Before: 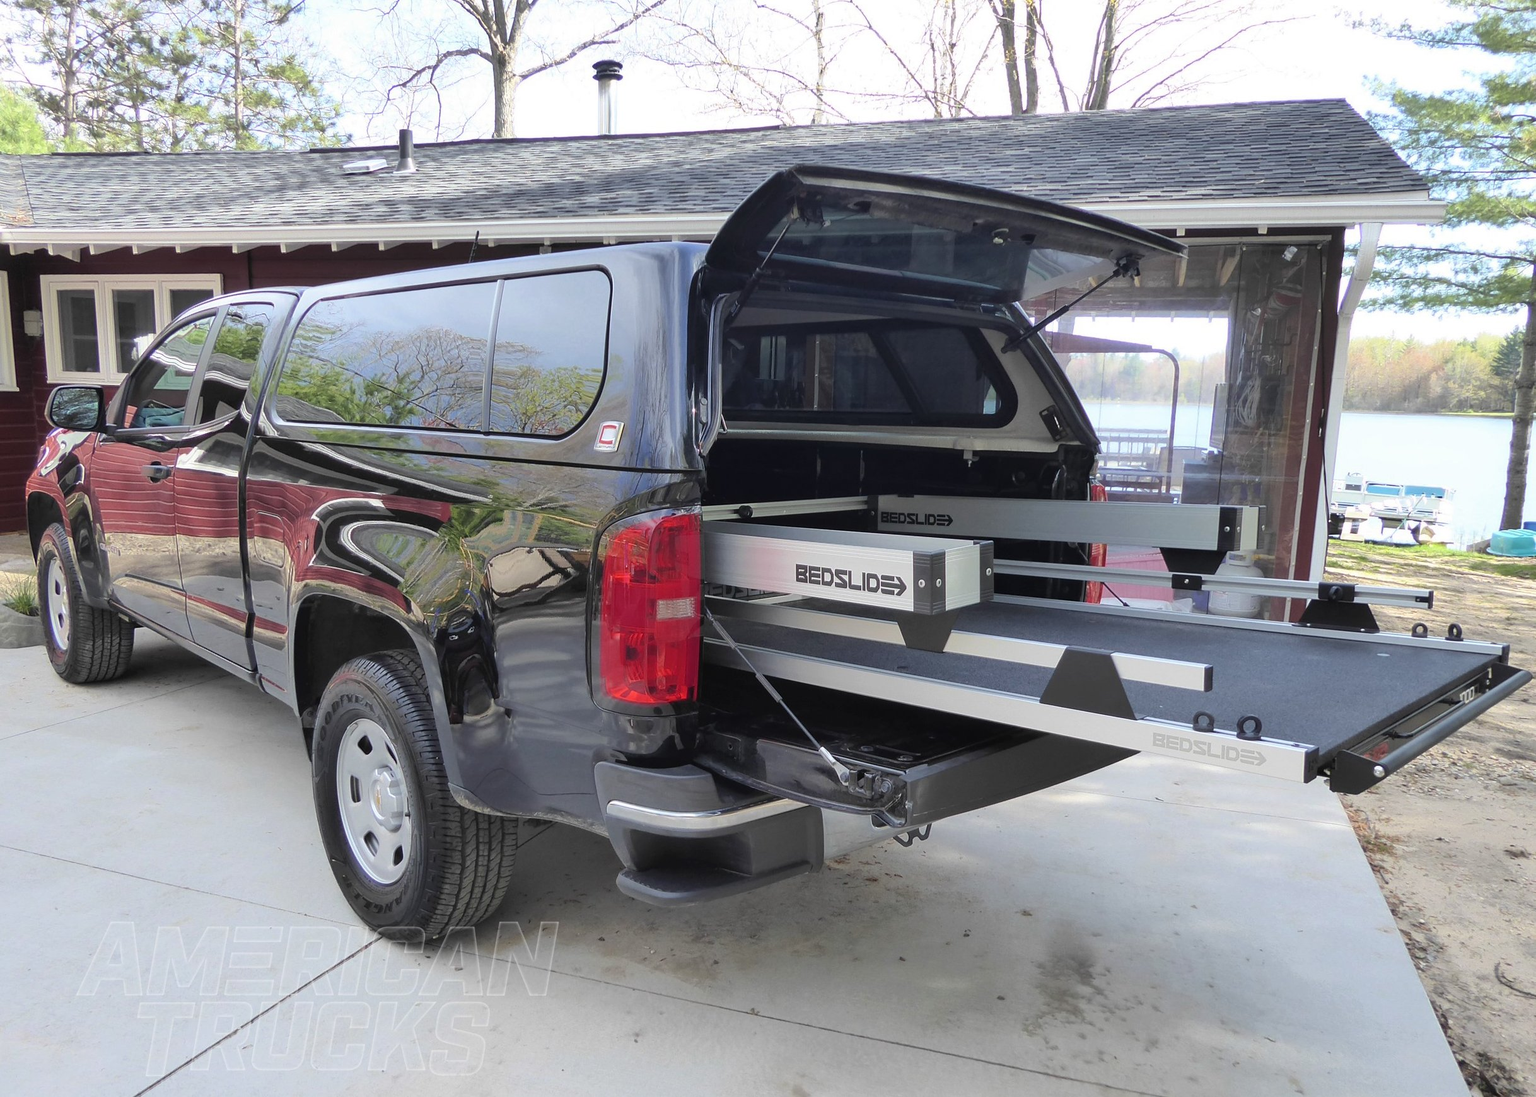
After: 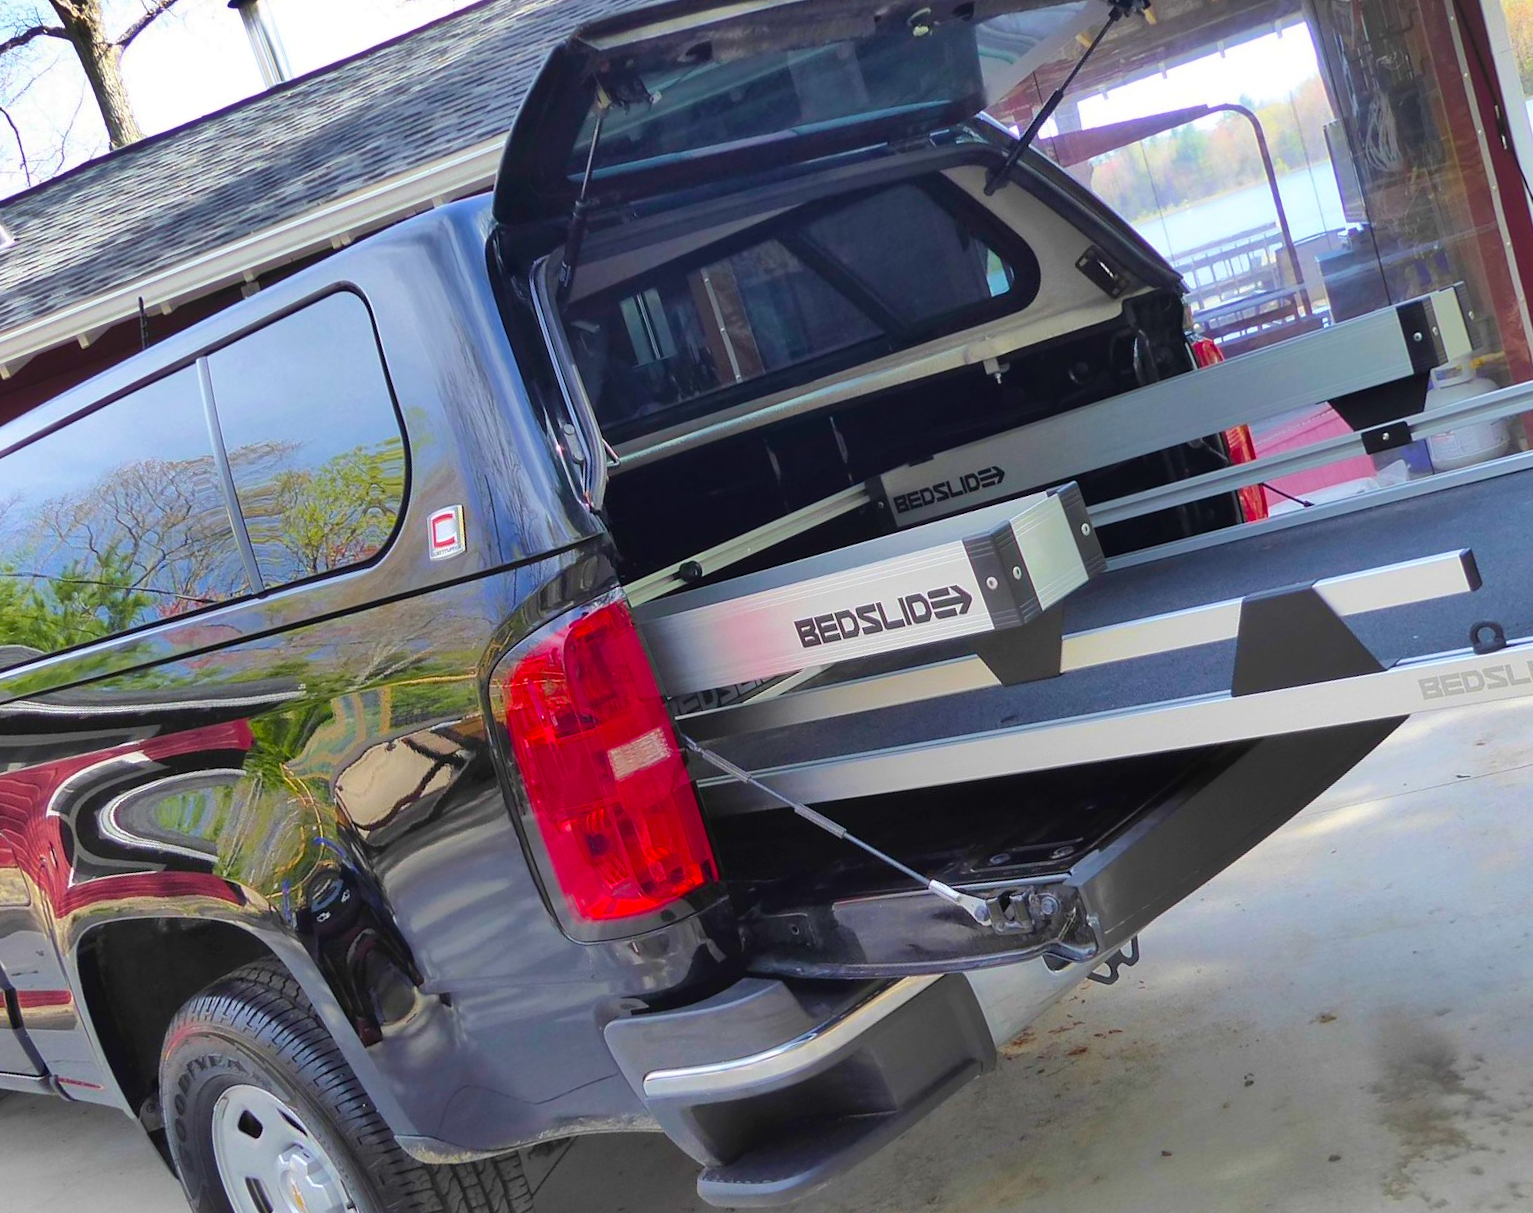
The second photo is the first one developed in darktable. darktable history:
crop and rotate: angle 19.94°, left 6.717%, right 4.045%, bottom 1.168%
color balance rgb: linear chroma grading › global chroma 10.271%, perceptual saturation grading › global saturation 35.931%, perceptual saturation grading › shadows 34.964%
velvia: on, module defaults
shadows and highlights: highlights color adjustment 56.55%, soften with gaussian
